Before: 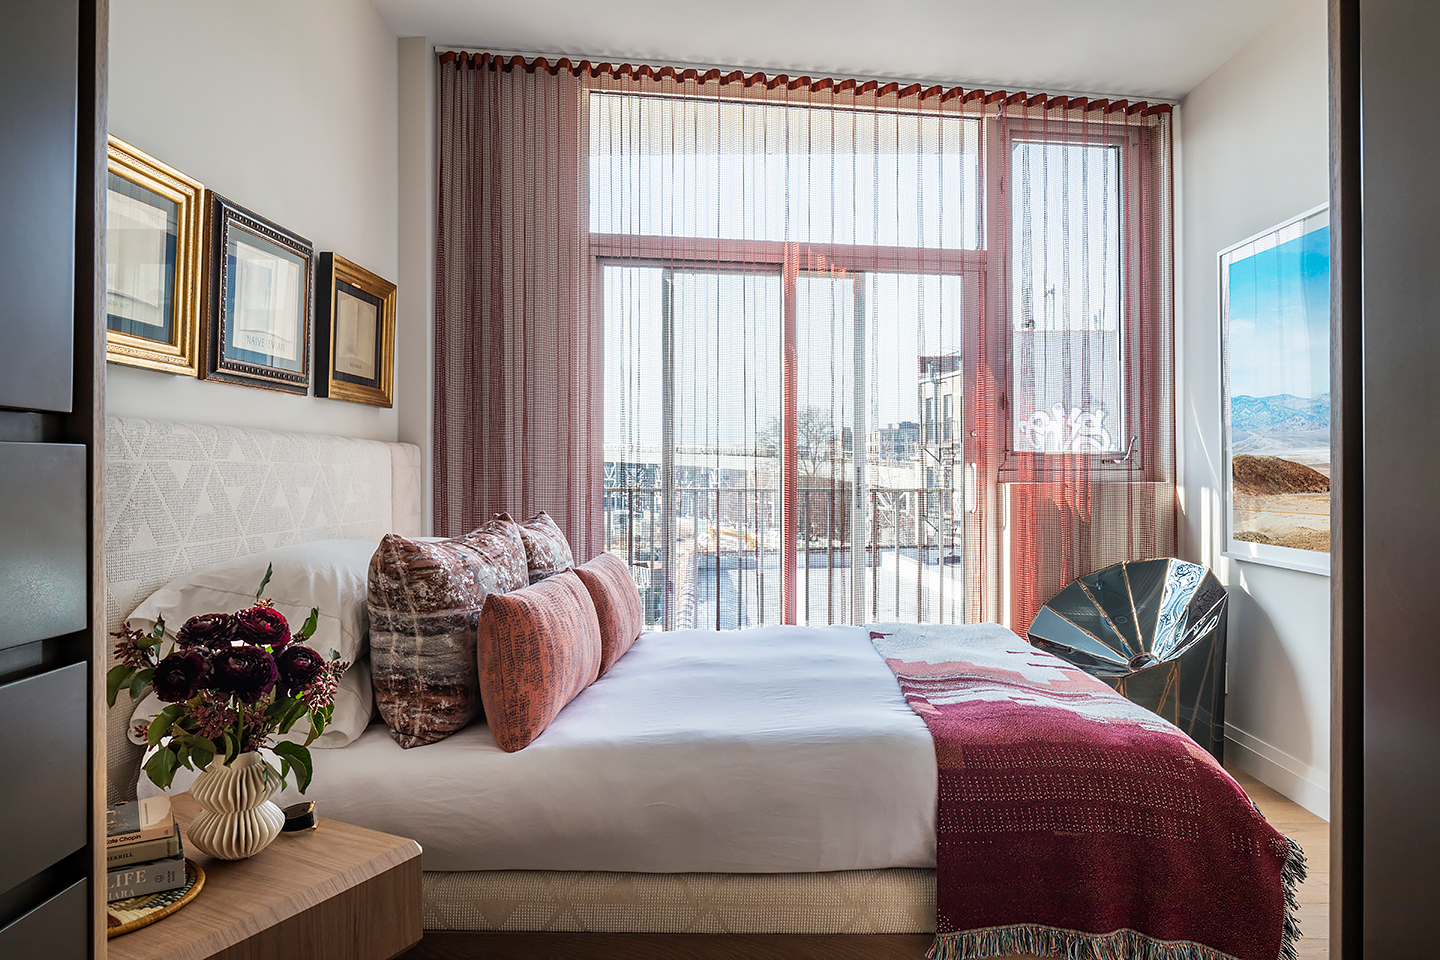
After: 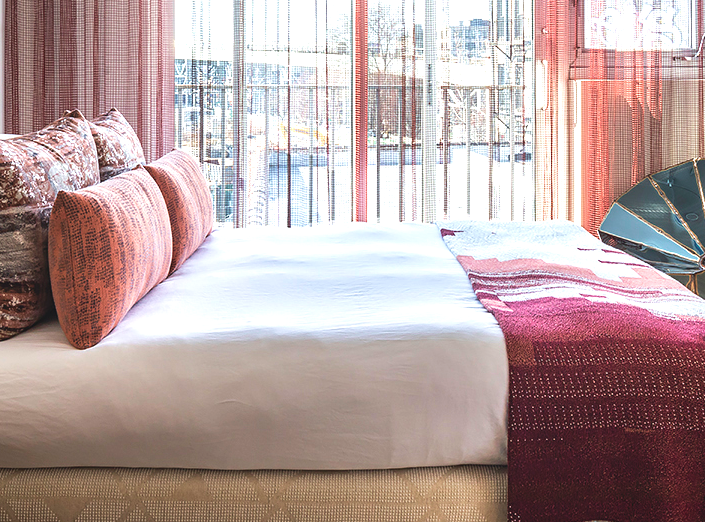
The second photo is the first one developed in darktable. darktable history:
crop: left 29.797%, top 42.04%, right 21.22%, bottom 3.484%
velvia: on, module defaults
exposure: black level correction -0.005, exposure 0.622 EV, compensate highlight preservation false
